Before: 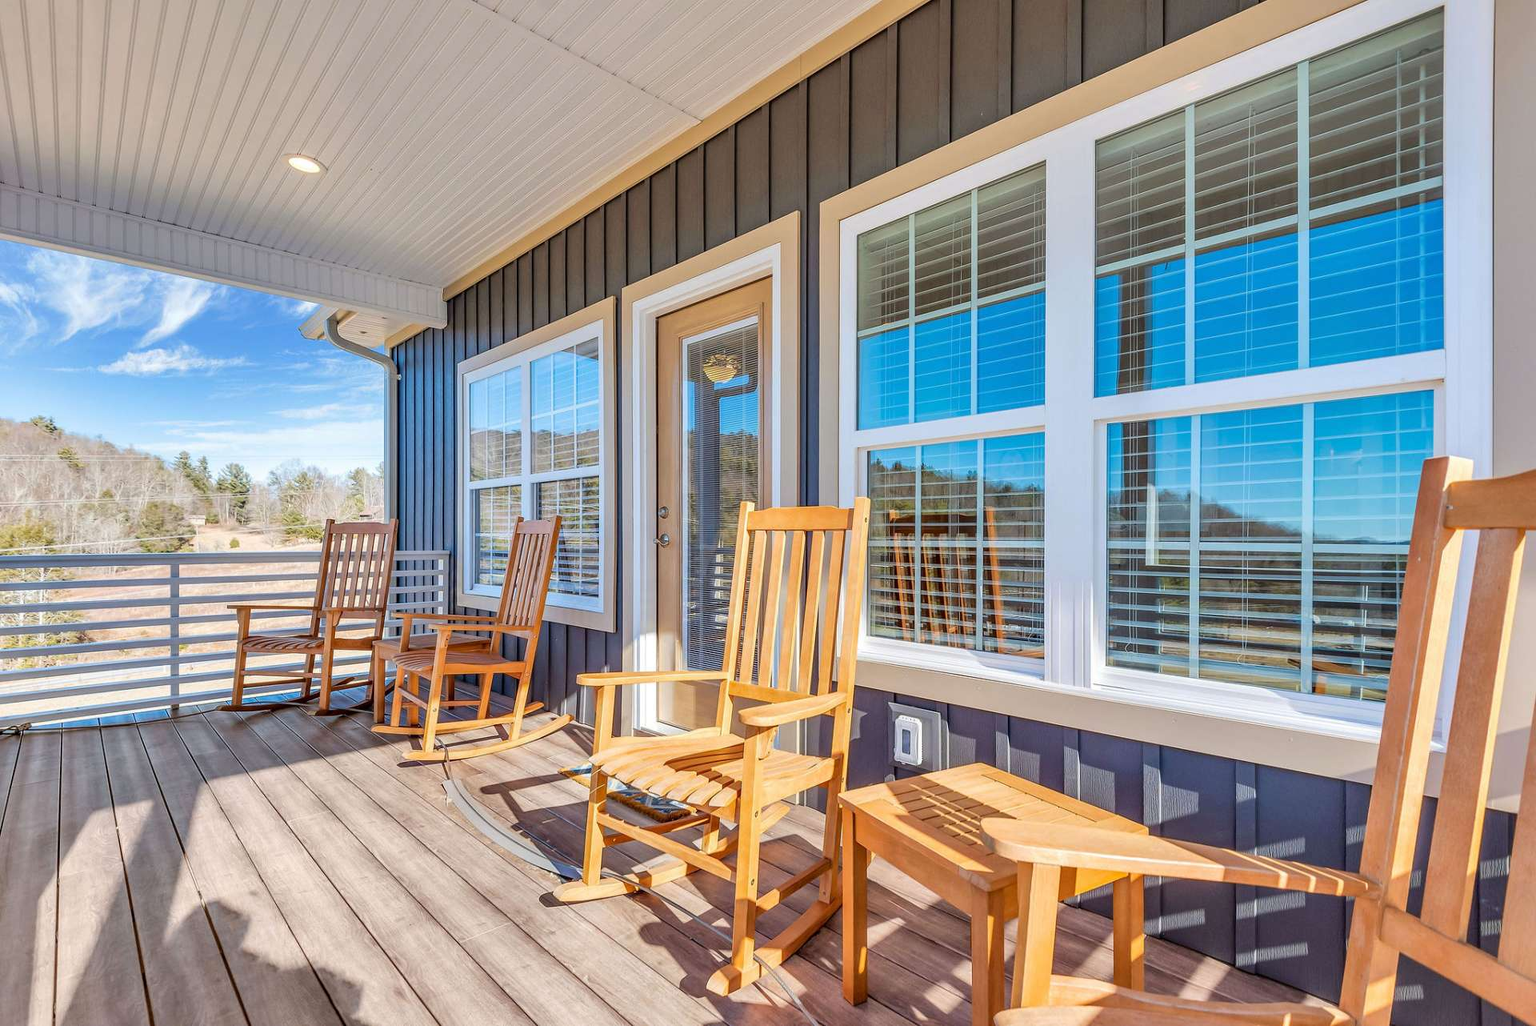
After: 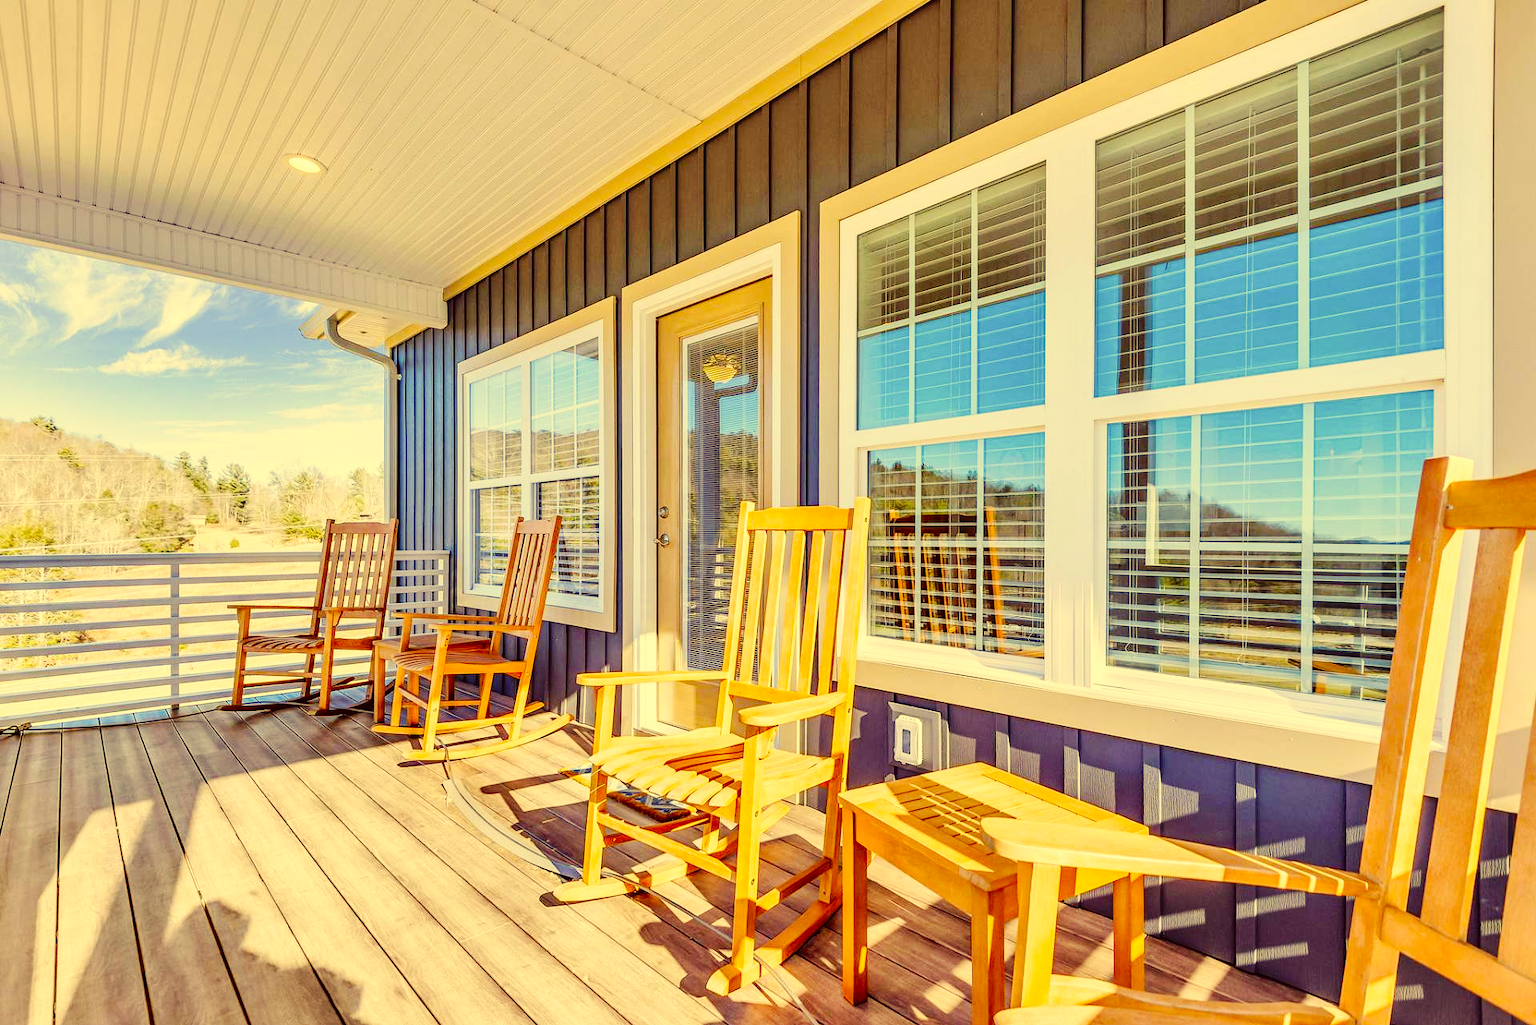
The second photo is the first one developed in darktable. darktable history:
color correction: highlights a* -0.482, highlights b* 40, shadows a* 9.8, shadows b* -0.161
contrast brightness saturation: contrast 0.04, saturation 0.07
base curve: curves: ch0 [(0, 0) (0.036, 0.025) (0.121, 0.166) (0.206, 0.329) (0.605, 0.79) (1, 1)], preserve colors none
